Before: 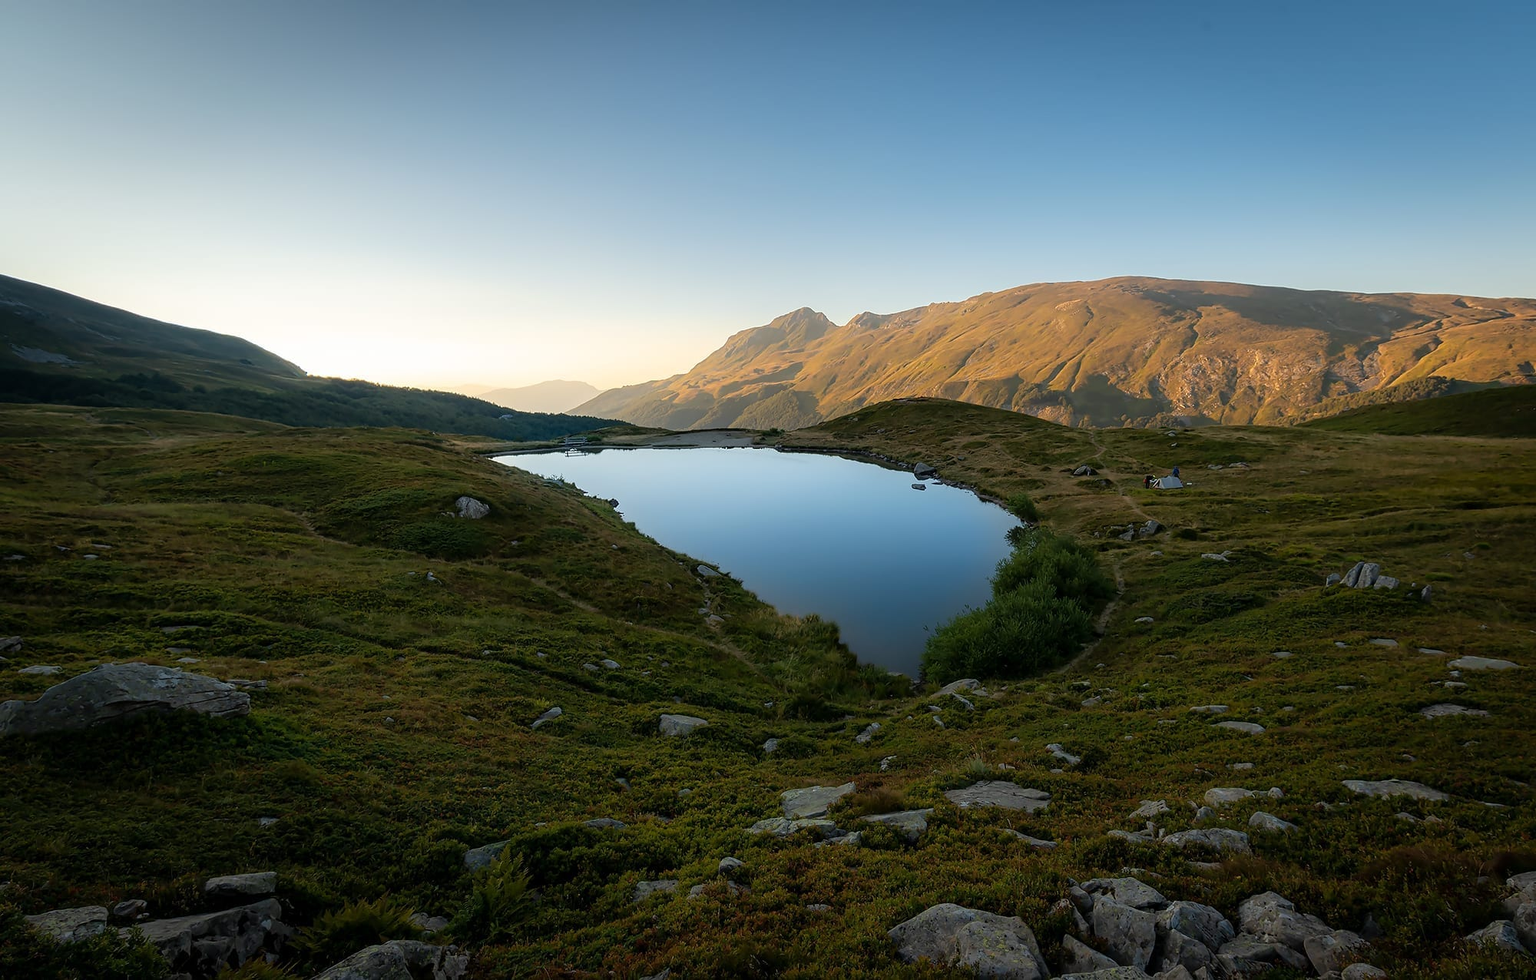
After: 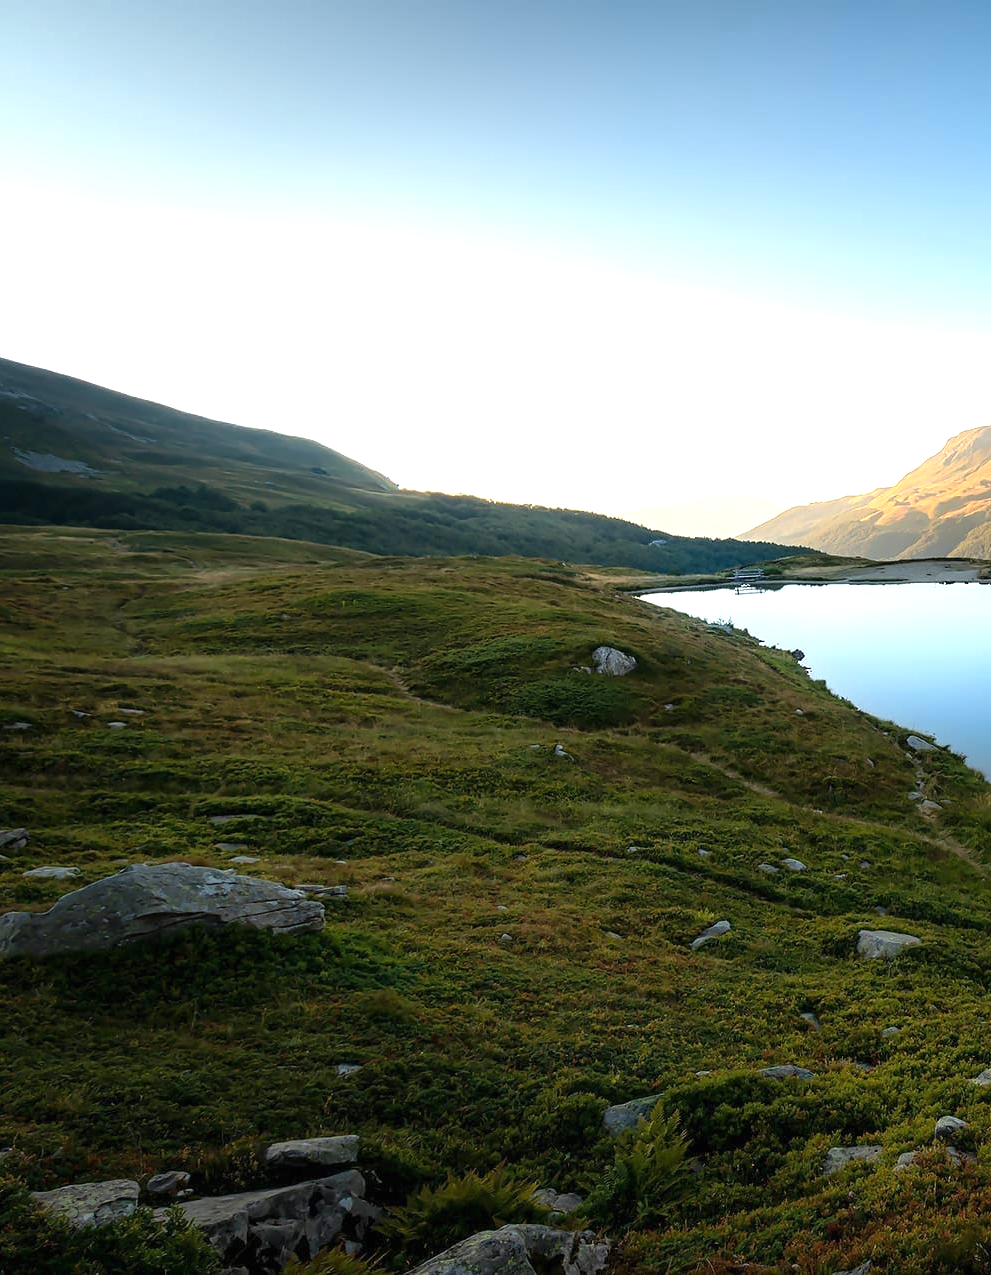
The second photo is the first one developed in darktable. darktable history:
exposure: black level correction 0, exposure 1 EV, compensate highlight preservation false
crop and rotate: left 0.06%, top 0%, right 50.381%
